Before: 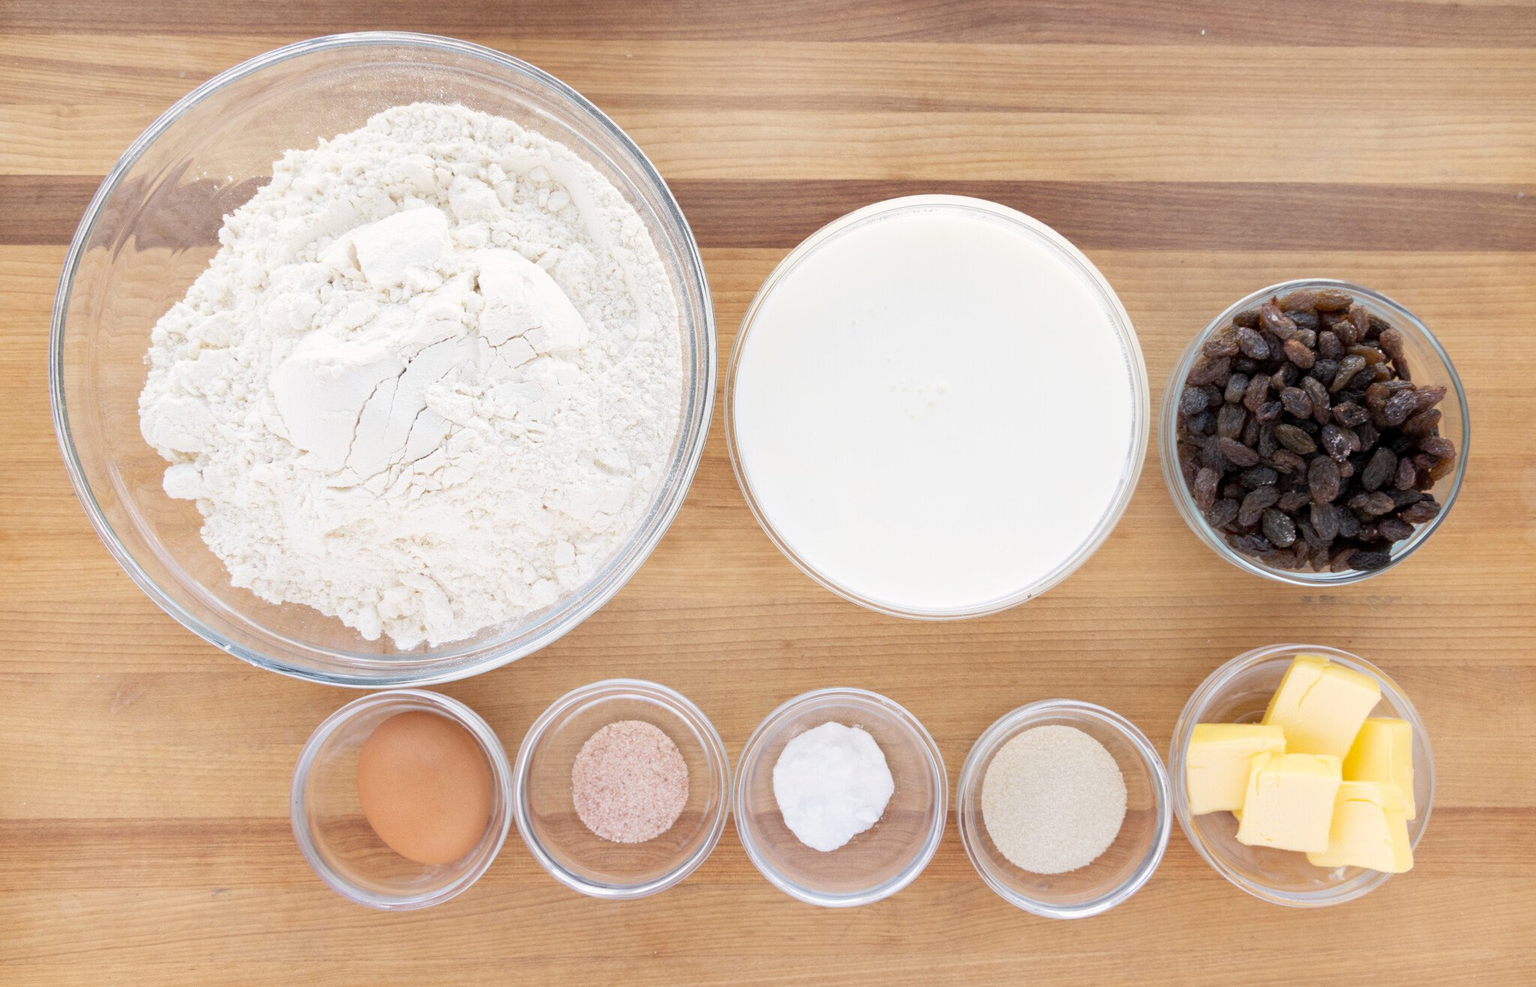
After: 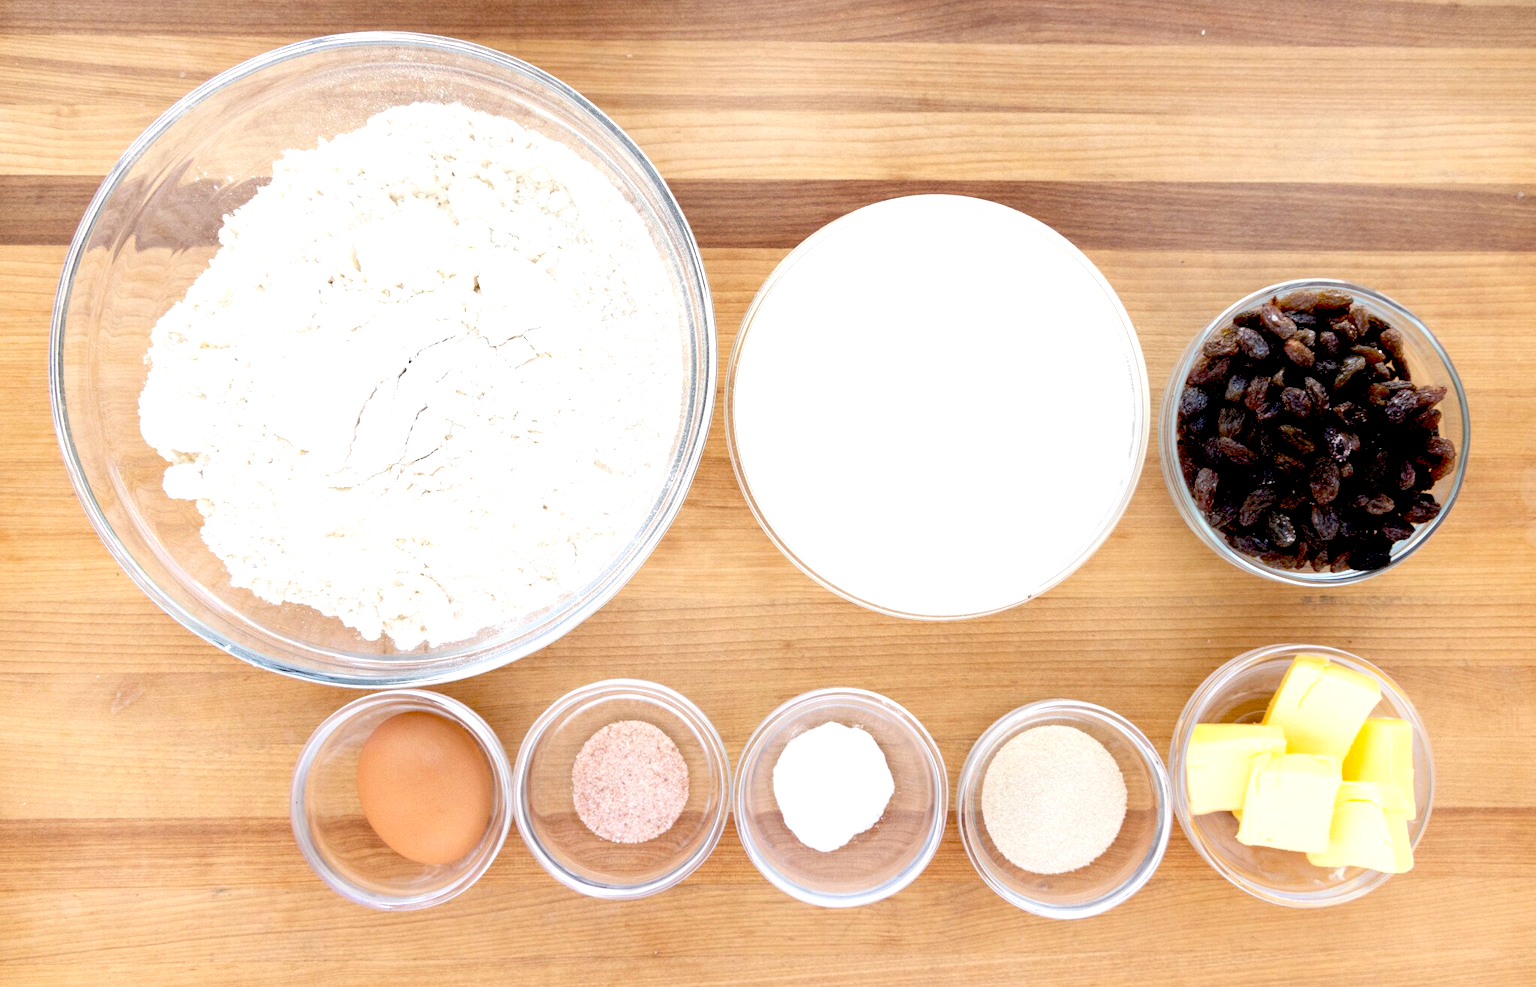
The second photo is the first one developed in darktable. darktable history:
exposure: black level correction 0.042, exposure 0.499 EV, compensate highlight preservation false
